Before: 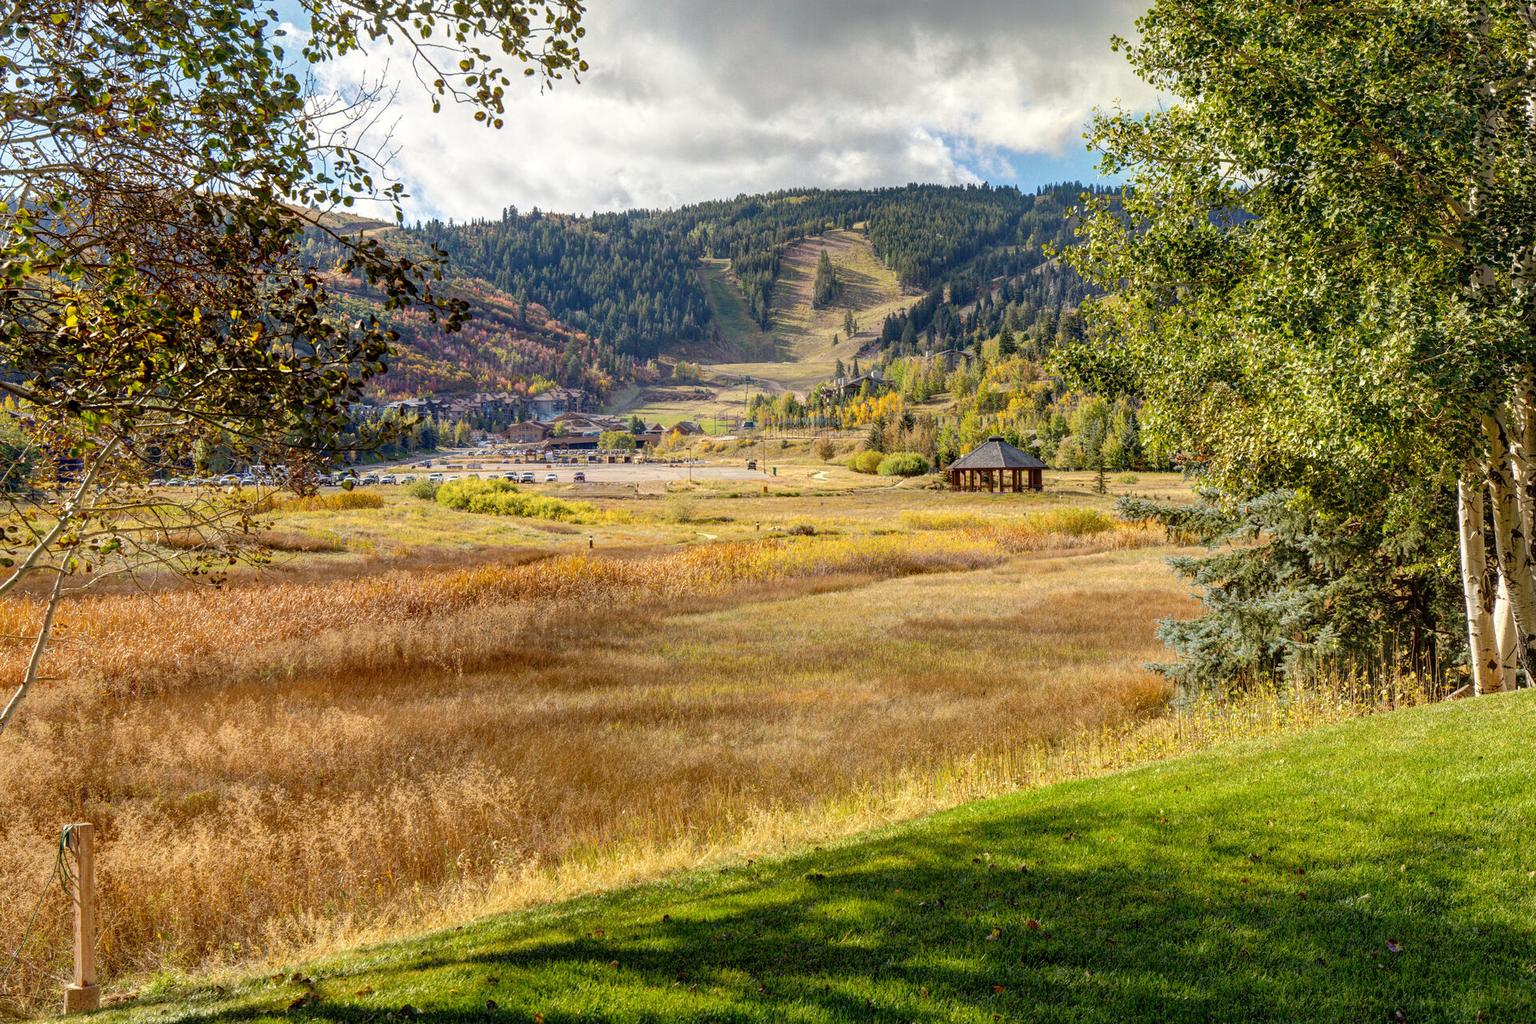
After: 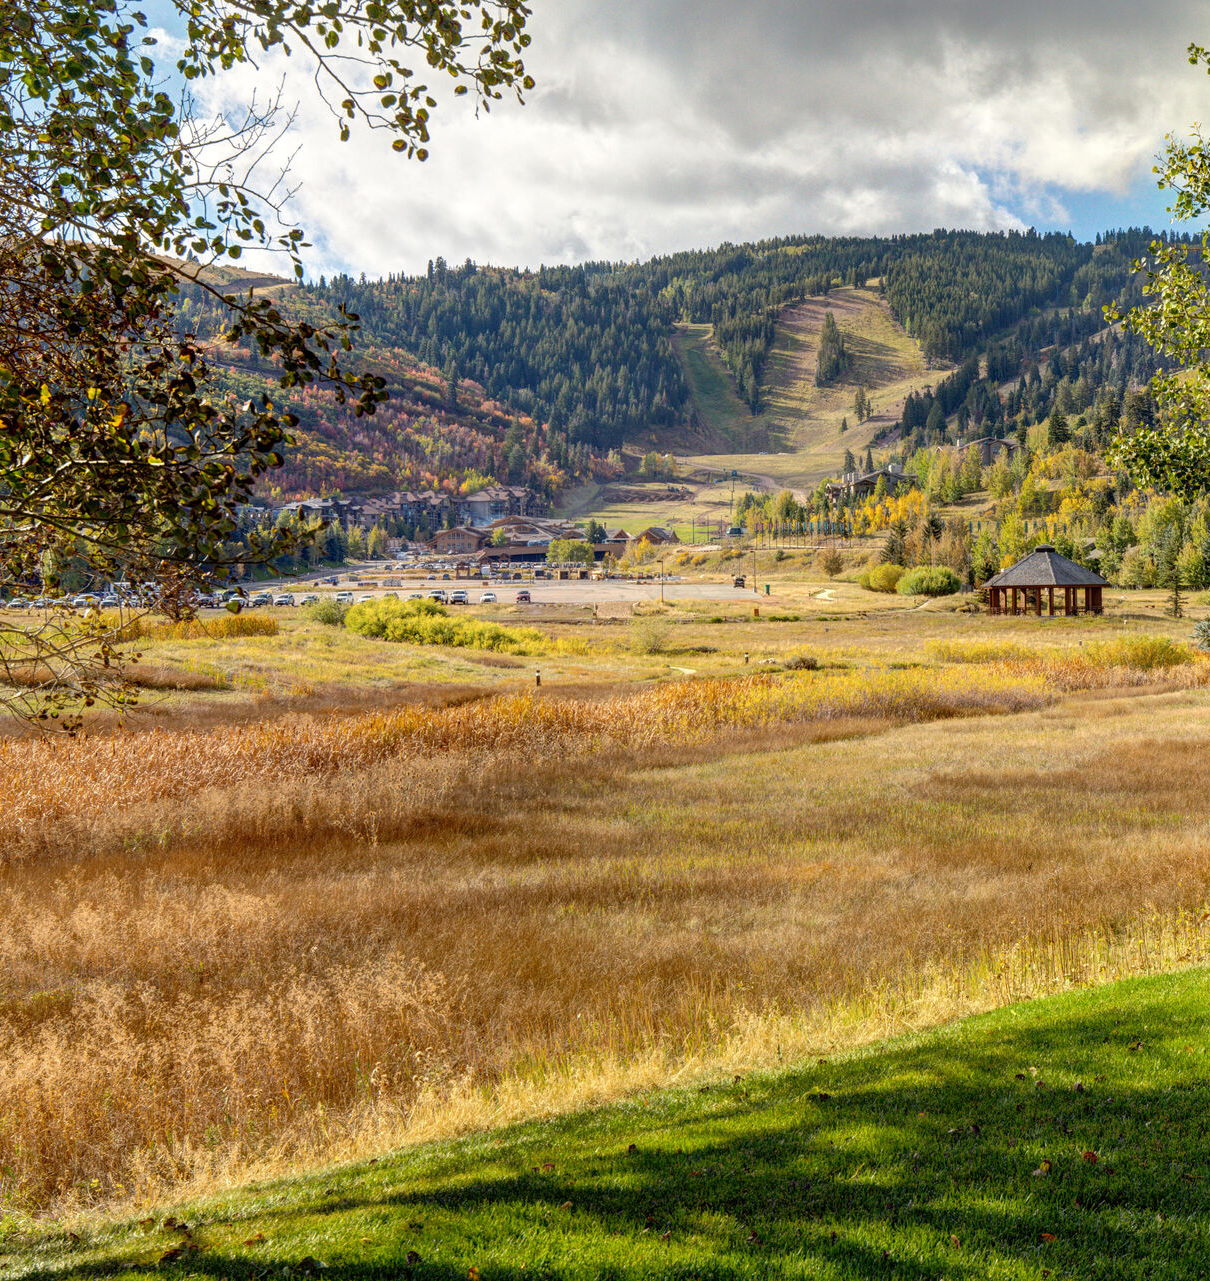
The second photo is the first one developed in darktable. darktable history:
crop: left 10.51%, right 26.497%
